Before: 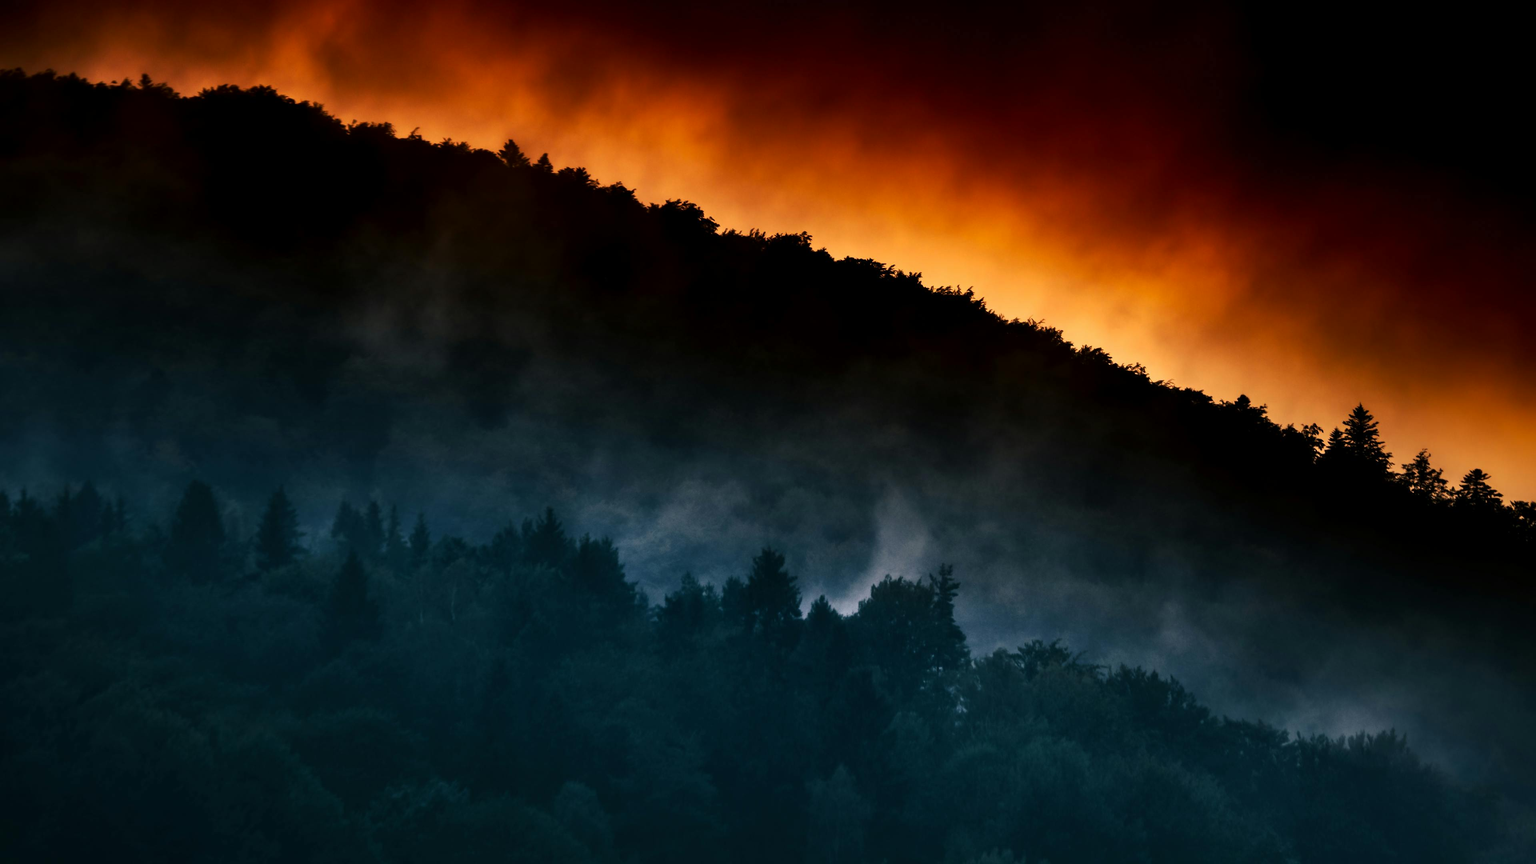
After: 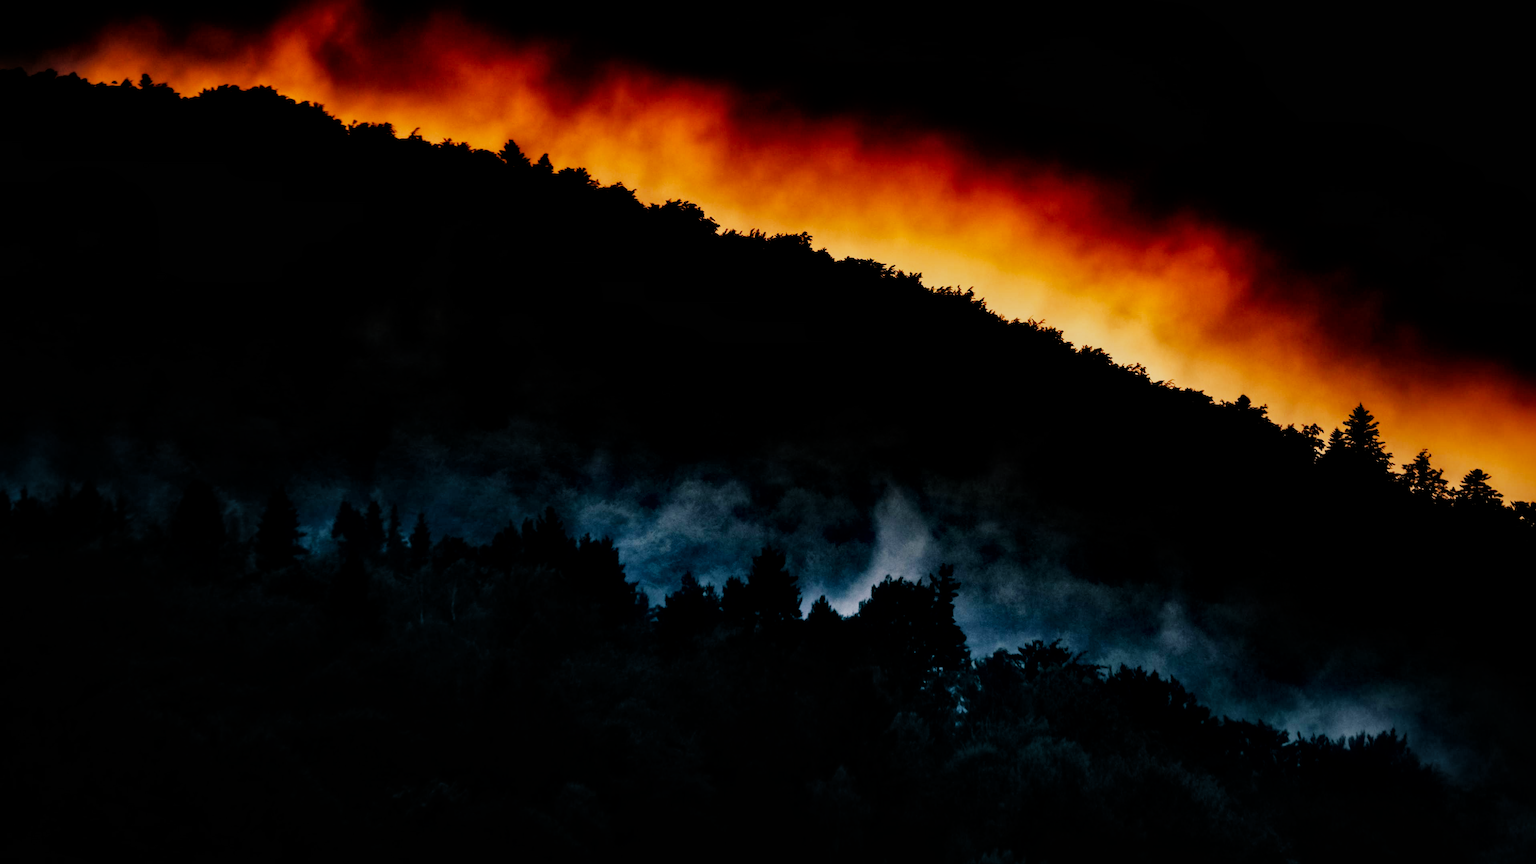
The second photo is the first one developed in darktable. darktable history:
filmic rgb: black relative exposure -5.14 EV, white relative exposure 3.99 EV, hardness 2.89, contrast 1.298, add noise in highlights 0.001, preserve chrominance no, color science v3 (2019), use custom middle-gray values true, contrast in highlights soft
local contrast: mode bilateral grid, contrast 21, coarseness 50, detail 162%, midtone range 0.2
